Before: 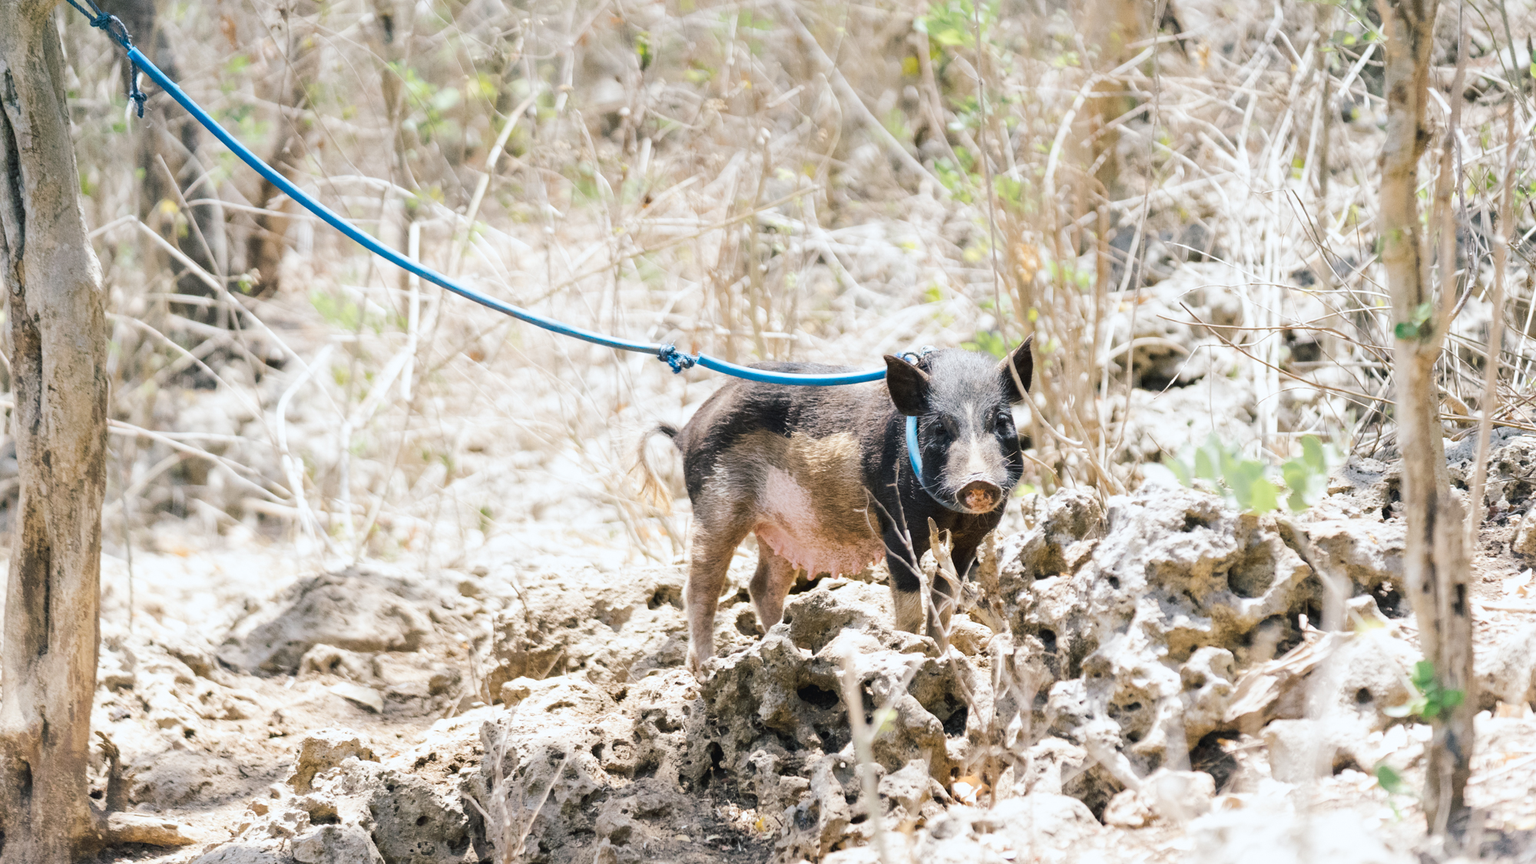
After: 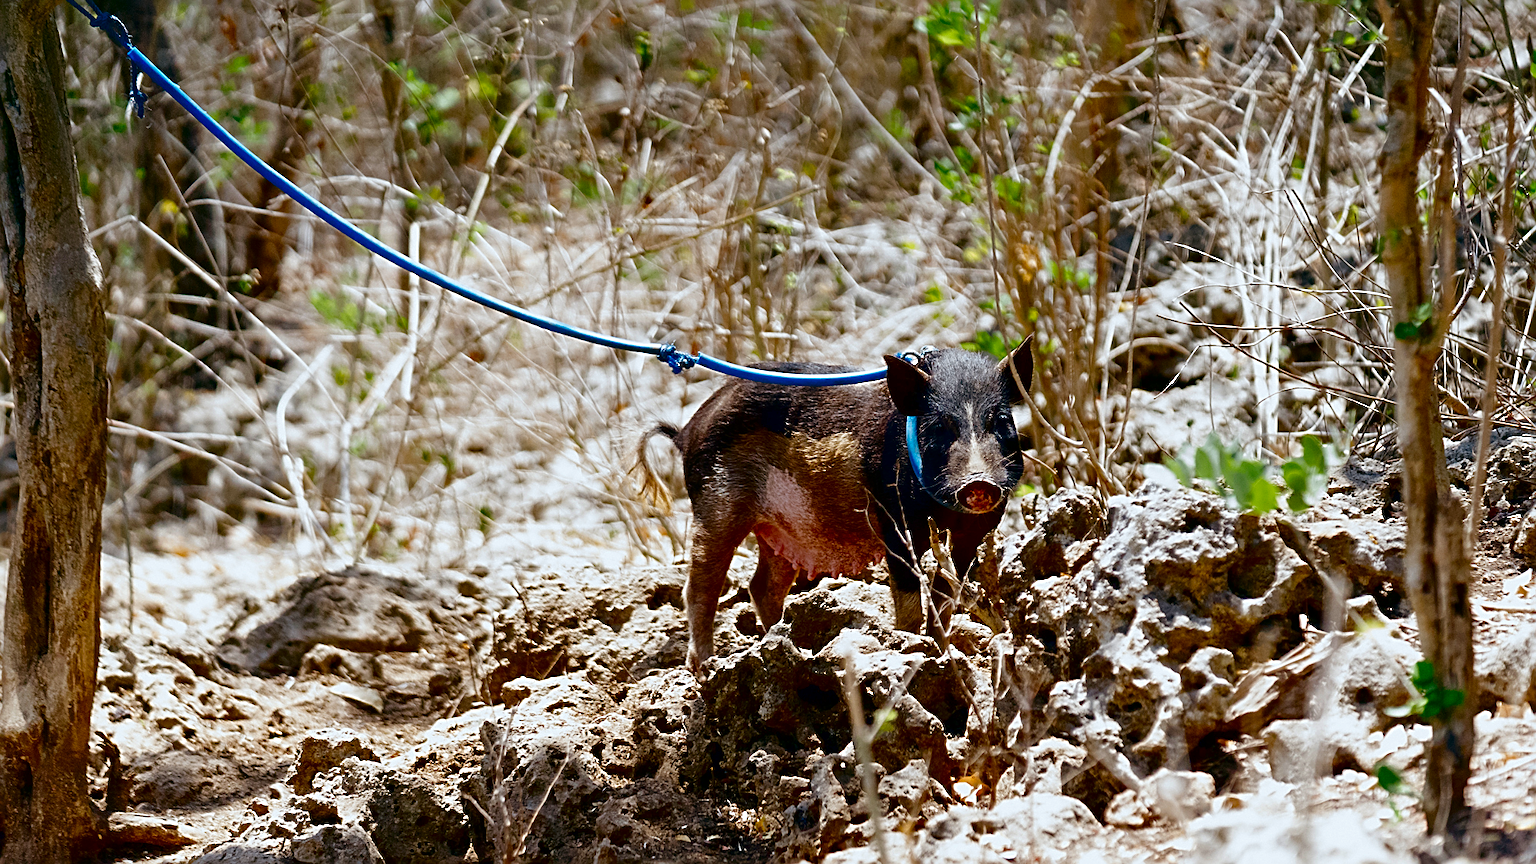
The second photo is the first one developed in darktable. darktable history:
sharpen: radius 2.556, amount 0.64
contrast brightness saturation: brightness -0.999, saturation 0.98
